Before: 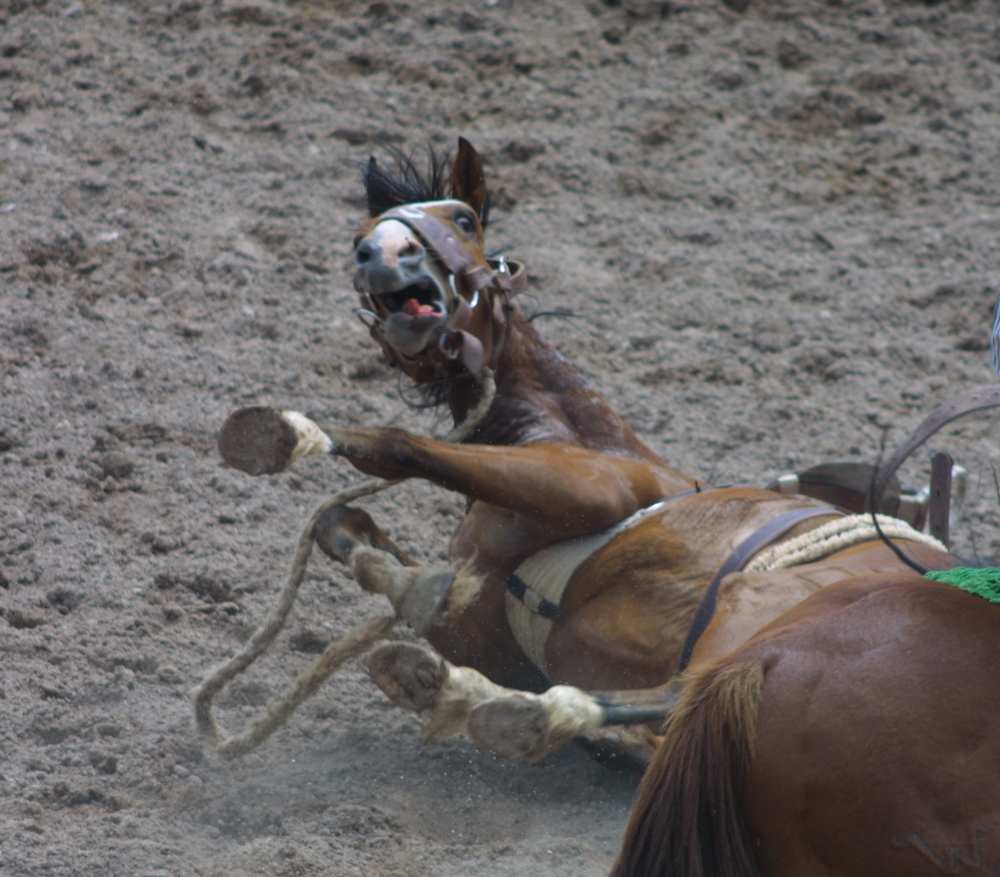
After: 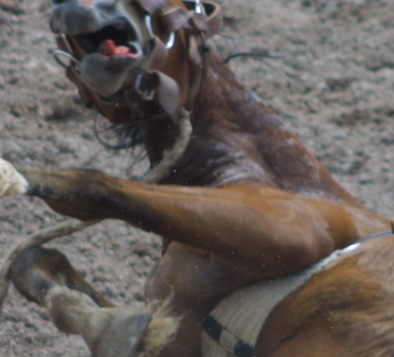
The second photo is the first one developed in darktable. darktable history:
crop: left 30.426%, top 29.621%, right 30.141%, bottom 29.639%
